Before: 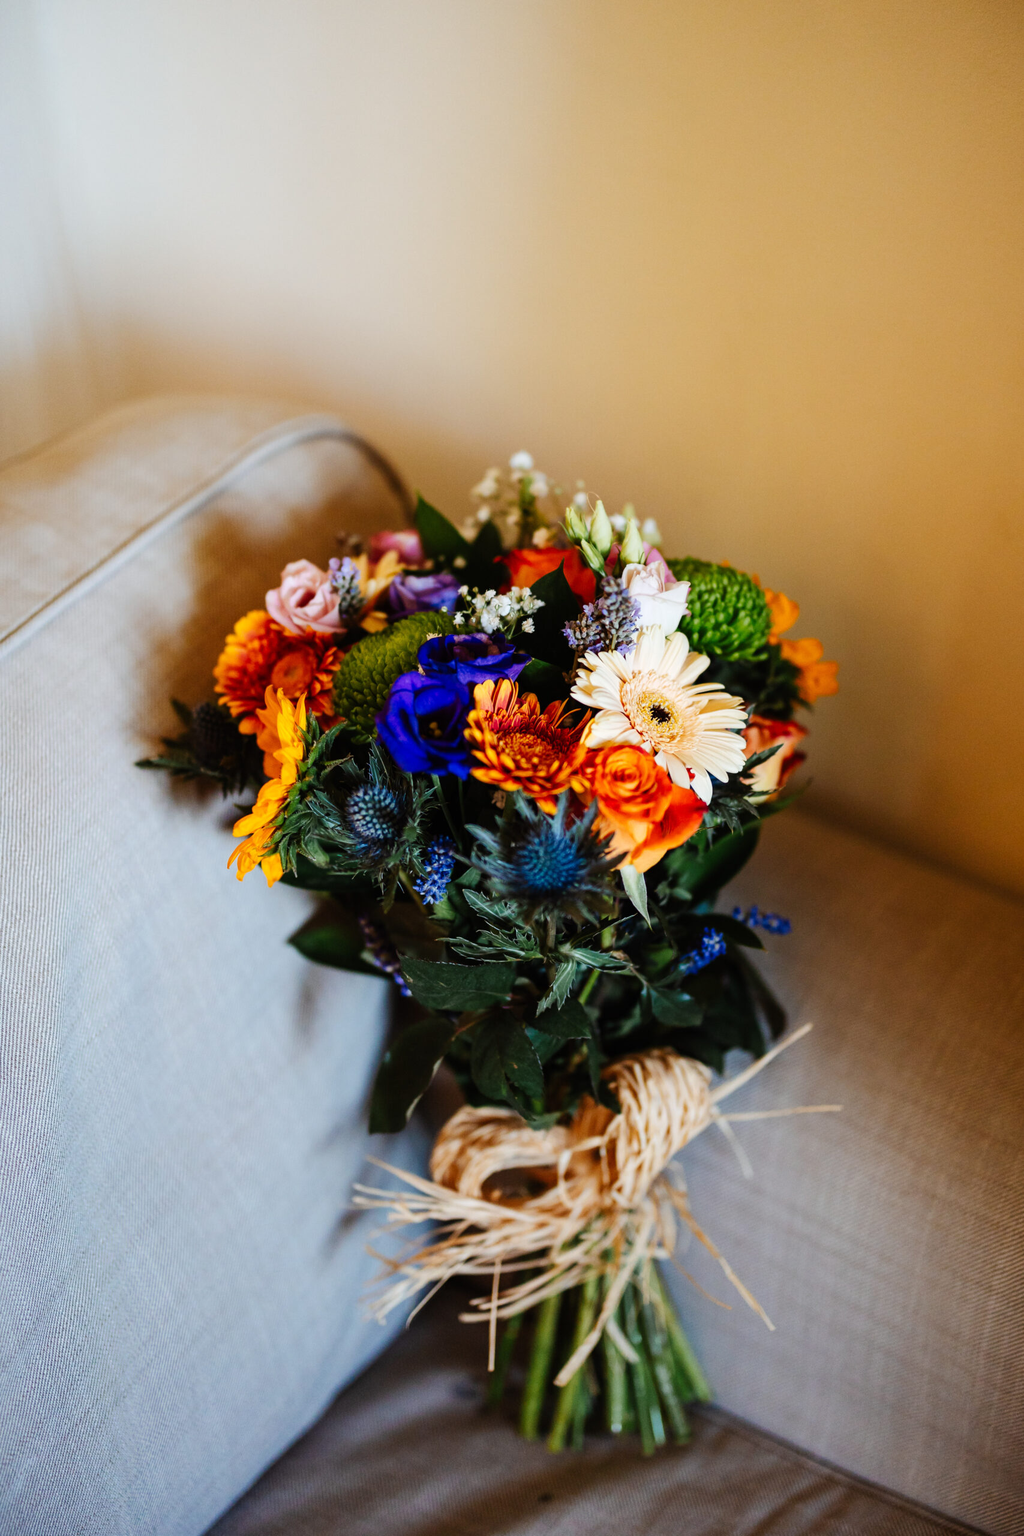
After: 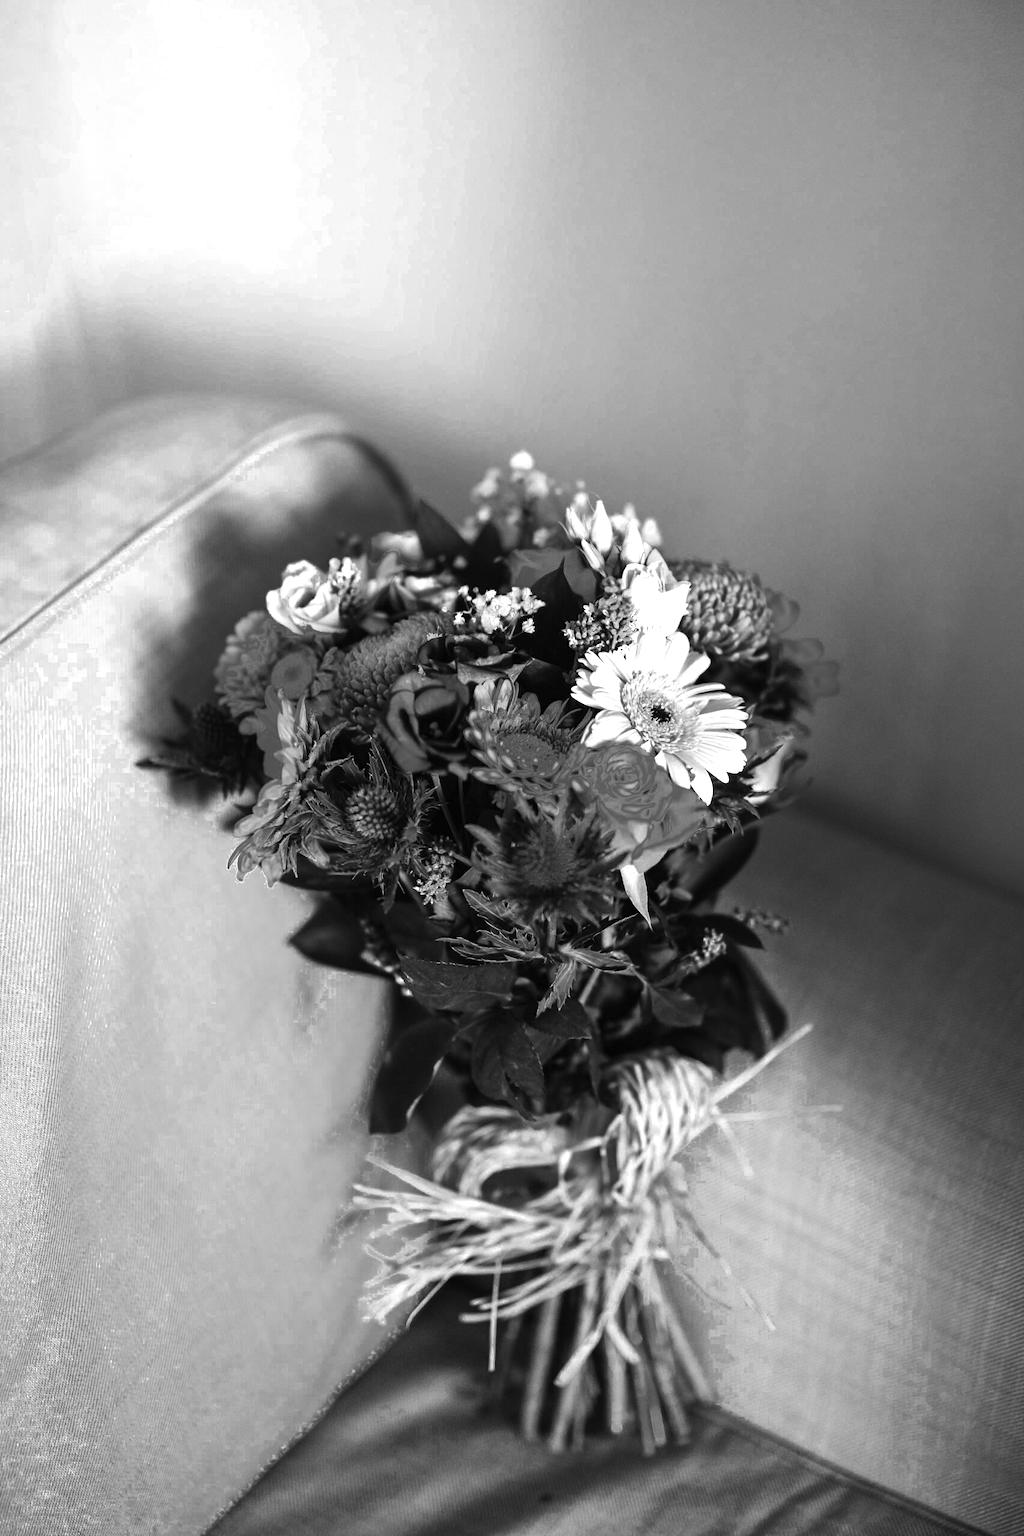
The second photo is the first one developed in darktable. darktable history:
color zones: curves: ch0 [(0.002, 0.589) (0.107, 0.484) (0.146, 0.249) (0.217, 0.352) (0.309, 0.525) (0.39, 0.404) (0.455, 0.169) (0.597, 0.055) (0.724, 0.212) (0.775, 0.691) (0.869, 0.571) (1, 0.587)]; ch1 [(0, 0) (0.143, 0) (0.286, 0) (0.429, 0) (0.571, 0) (0.714, 0) (0.857, 0)]
exposure: black level correction 0, exposure 0.691 EV, compensate highlight preservation false
